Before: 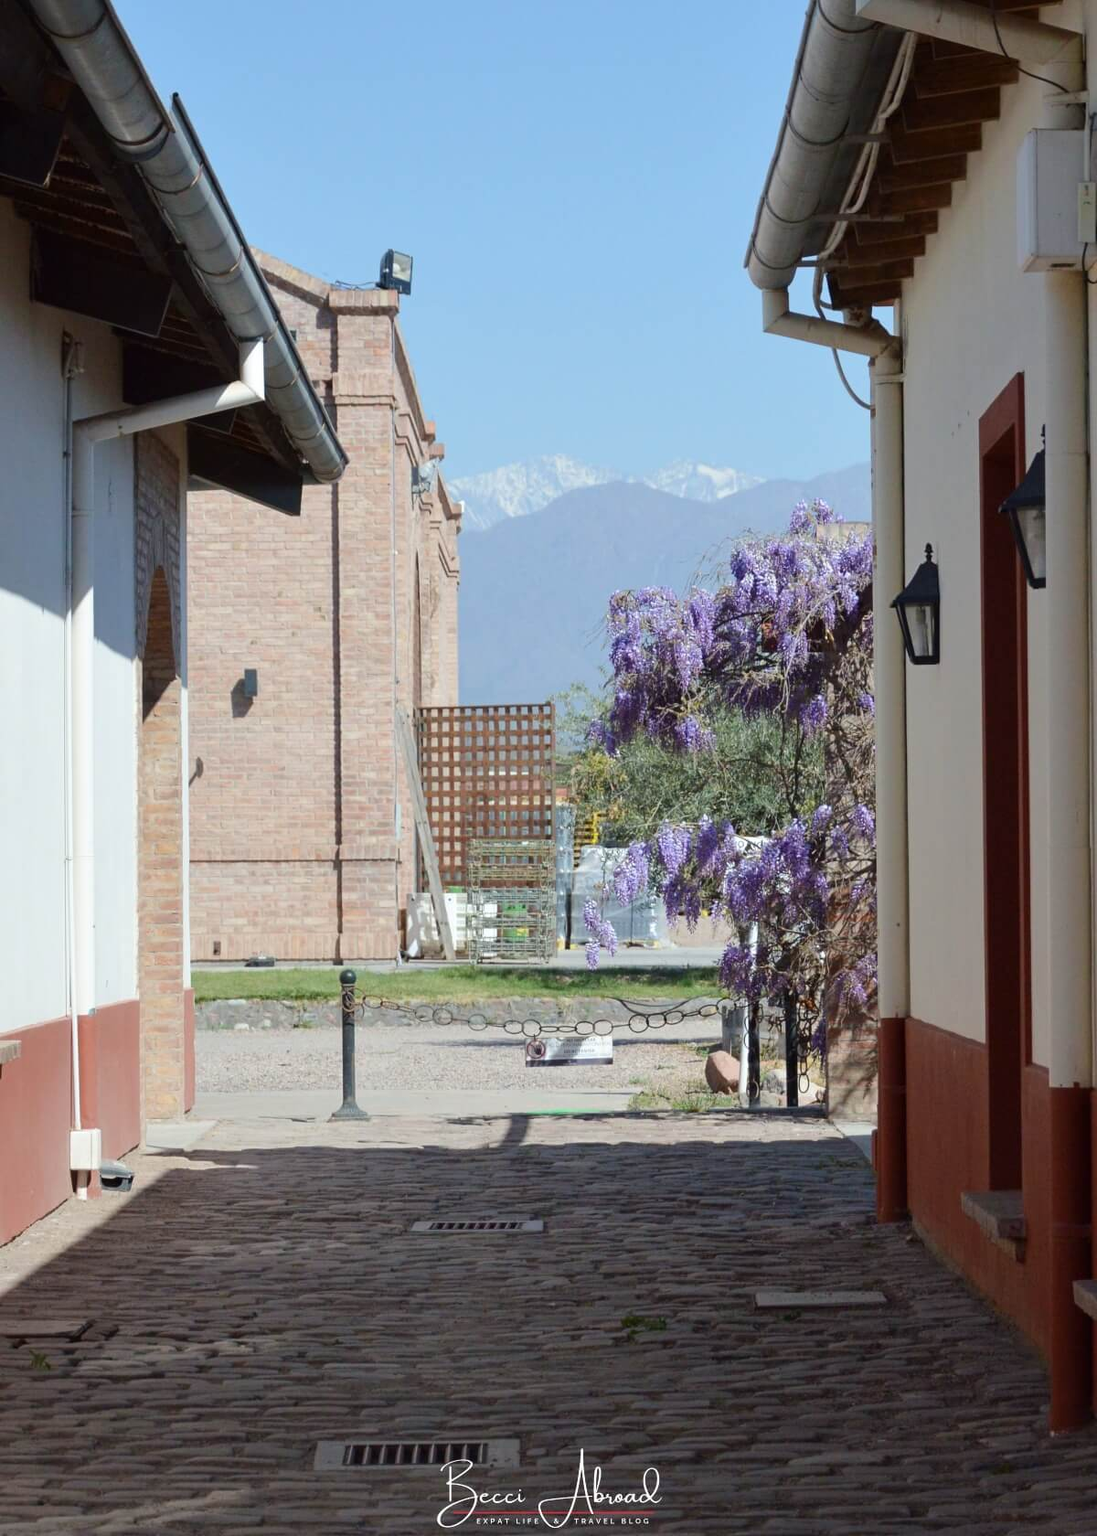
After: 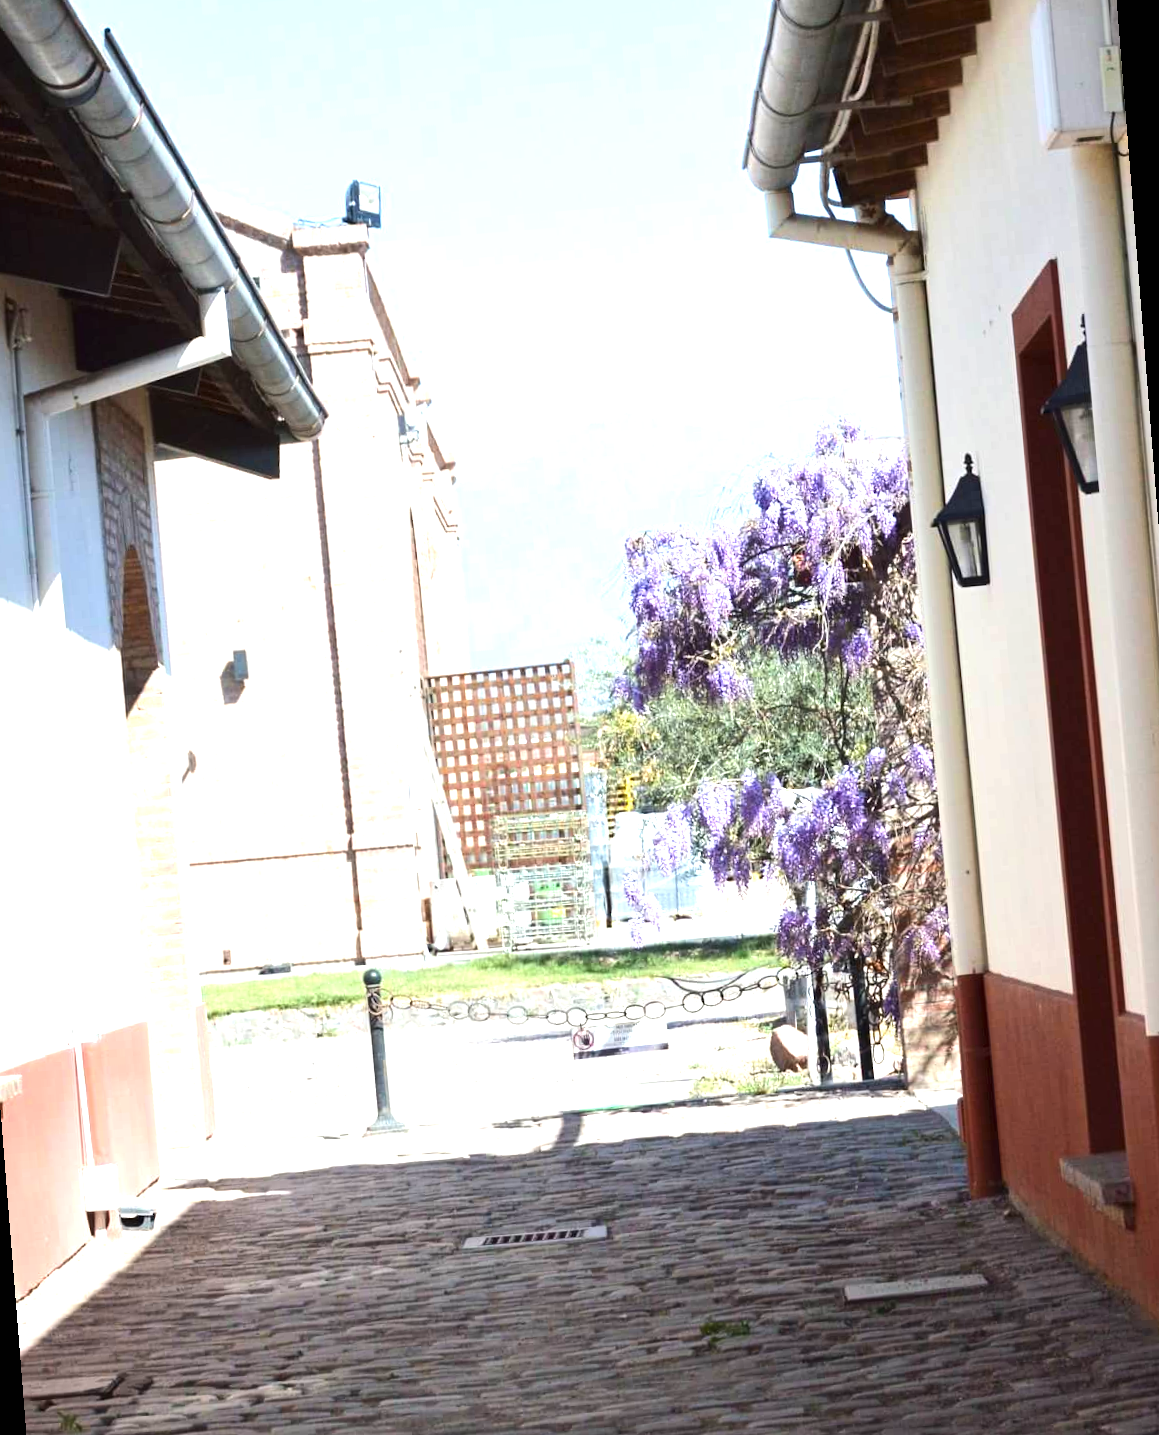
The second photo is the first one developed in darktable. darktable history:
crop: left 1.743%, right 0.268%, bottom 2.011%
exposure: black level correction 0, exposure 1.173 EV, compensate exposure bias true, compensate highlight preservation false
rotate and perspective: rotation -4.57°, crop left 0.054, crop right 0.944, crop top 0.087, crop bottom 0.914
tone equalizer: -8 EV -0.417 EV, -7 EV -0.389 EV, -6 EV -0.333 EV, -5 EV -0.222 EV, -3 EV 0.222 EV, -2 EV 0.333 EV, -1 EV 0.389 EV, +0 EV 0.417 EV, edges refinement/feathering 500, mask exposure compensation -1.57 EV, preserve details no
